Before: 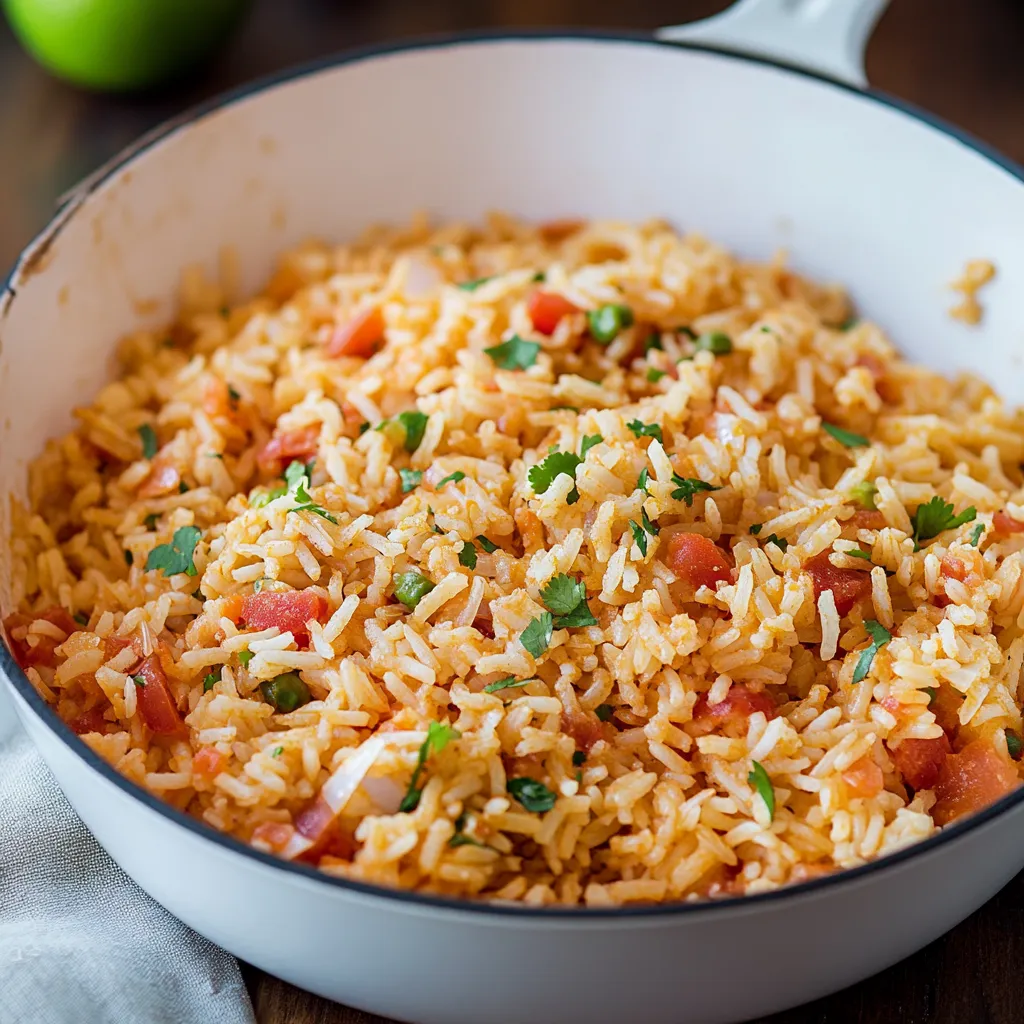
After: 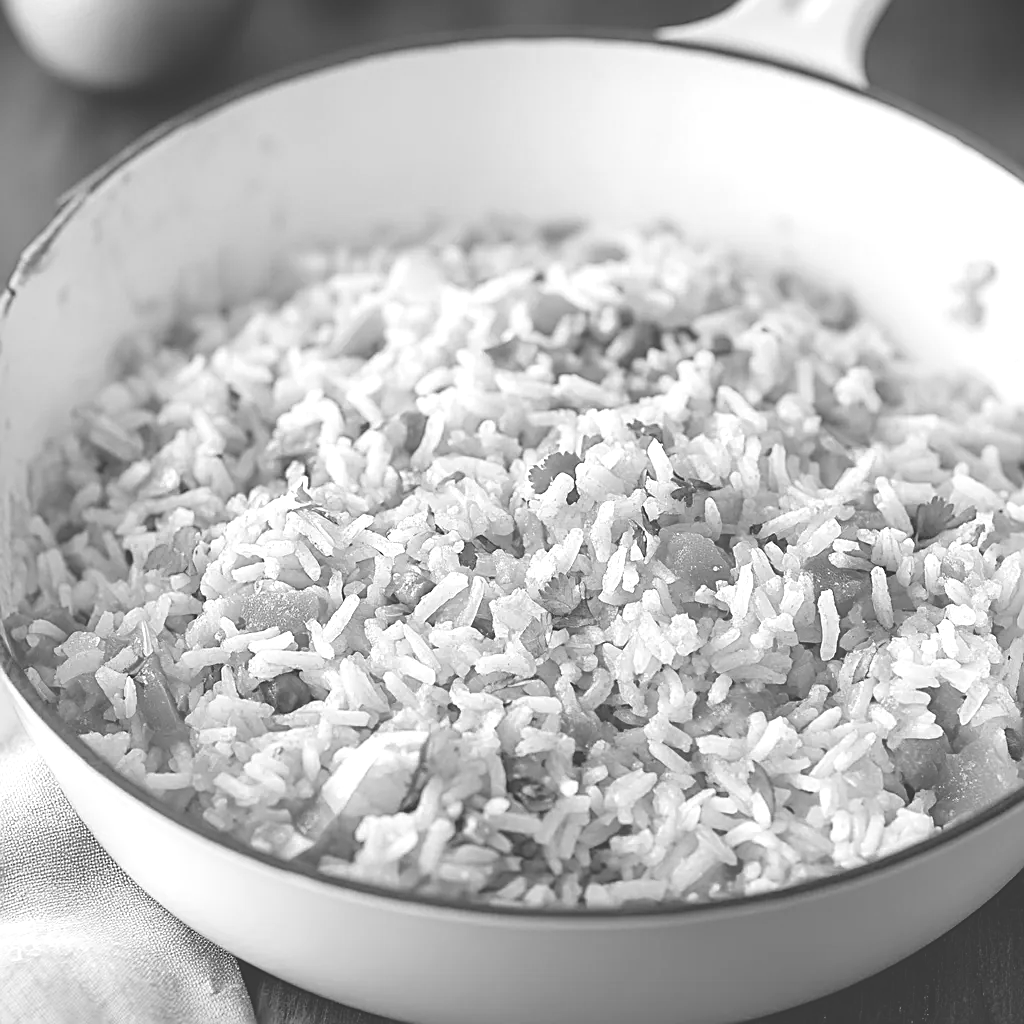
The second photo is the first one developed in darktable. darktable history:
monochrome: a 79.32, b 81.83, size 1.1
colorize: hue 28.8°, source mix 100%
sharpen: on, module defaults
